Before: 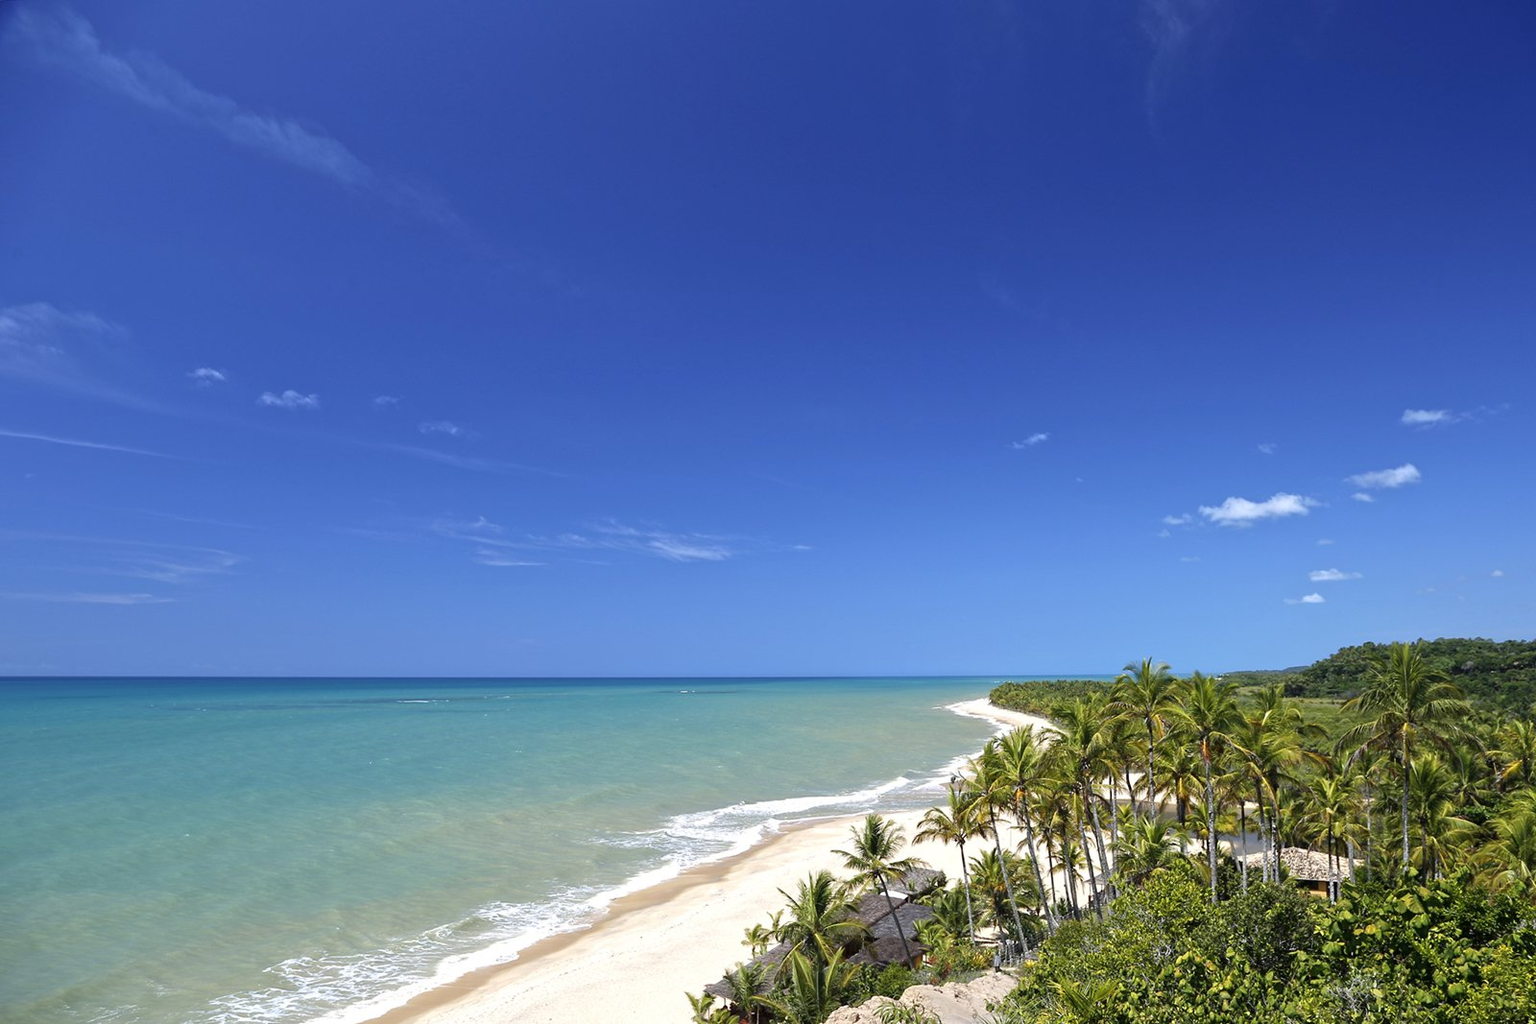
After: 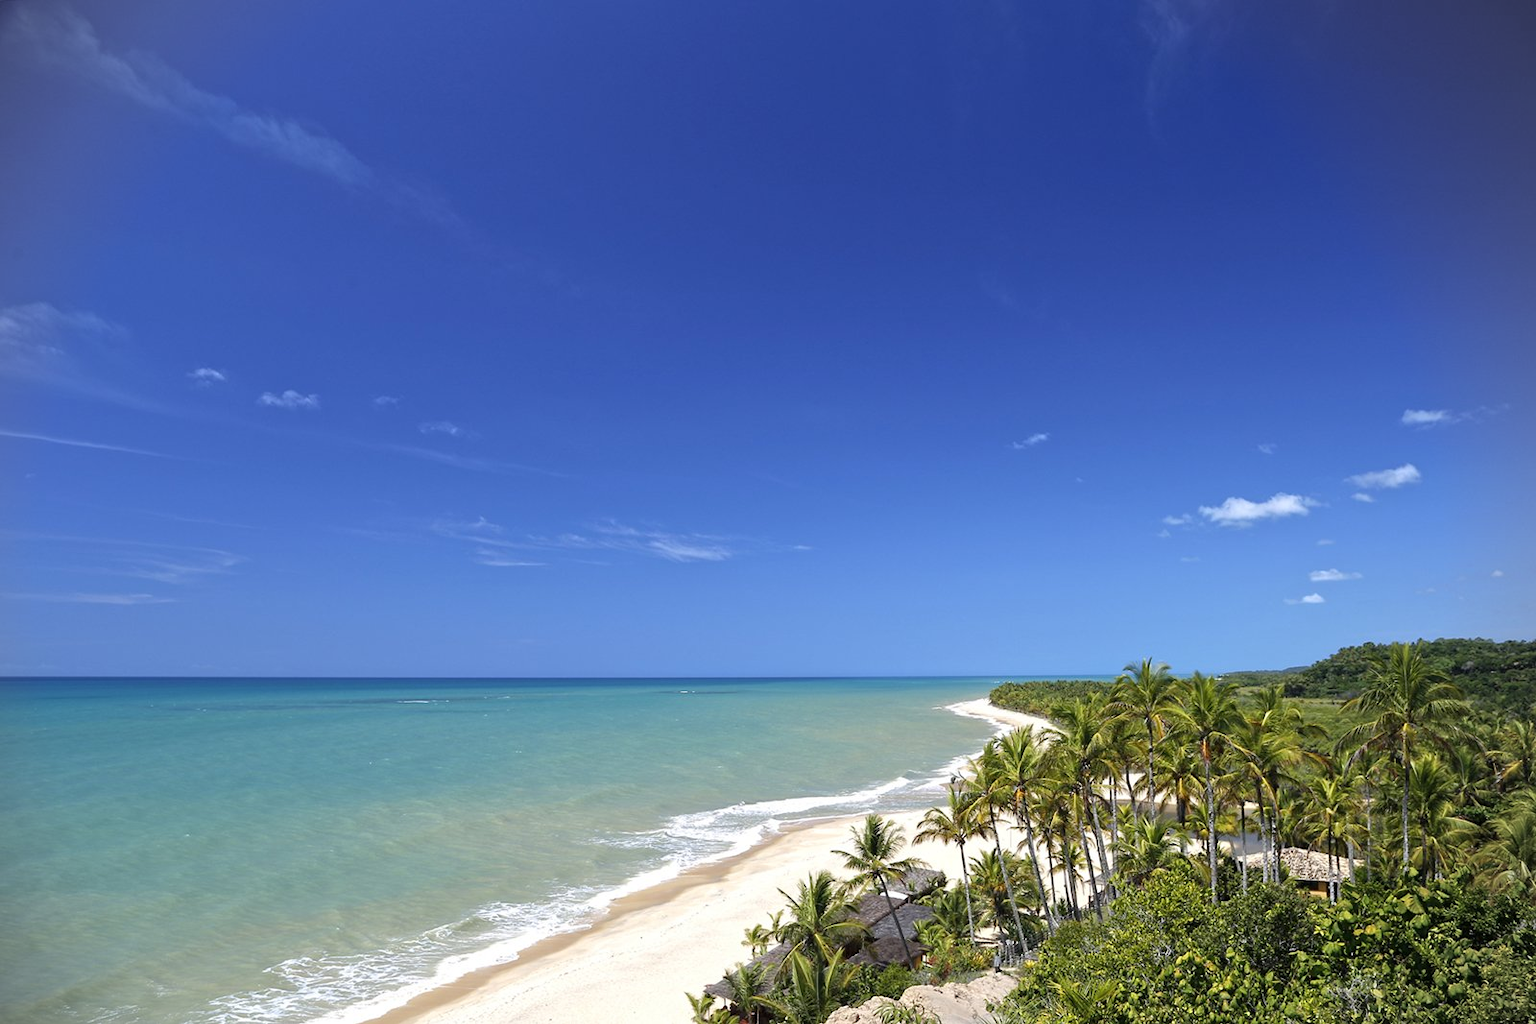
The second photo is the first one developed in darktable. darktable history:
vignetting: fall-off start 91.64%, brightness -0.445, saturation -0.686, center (-0.038, 0.152)
